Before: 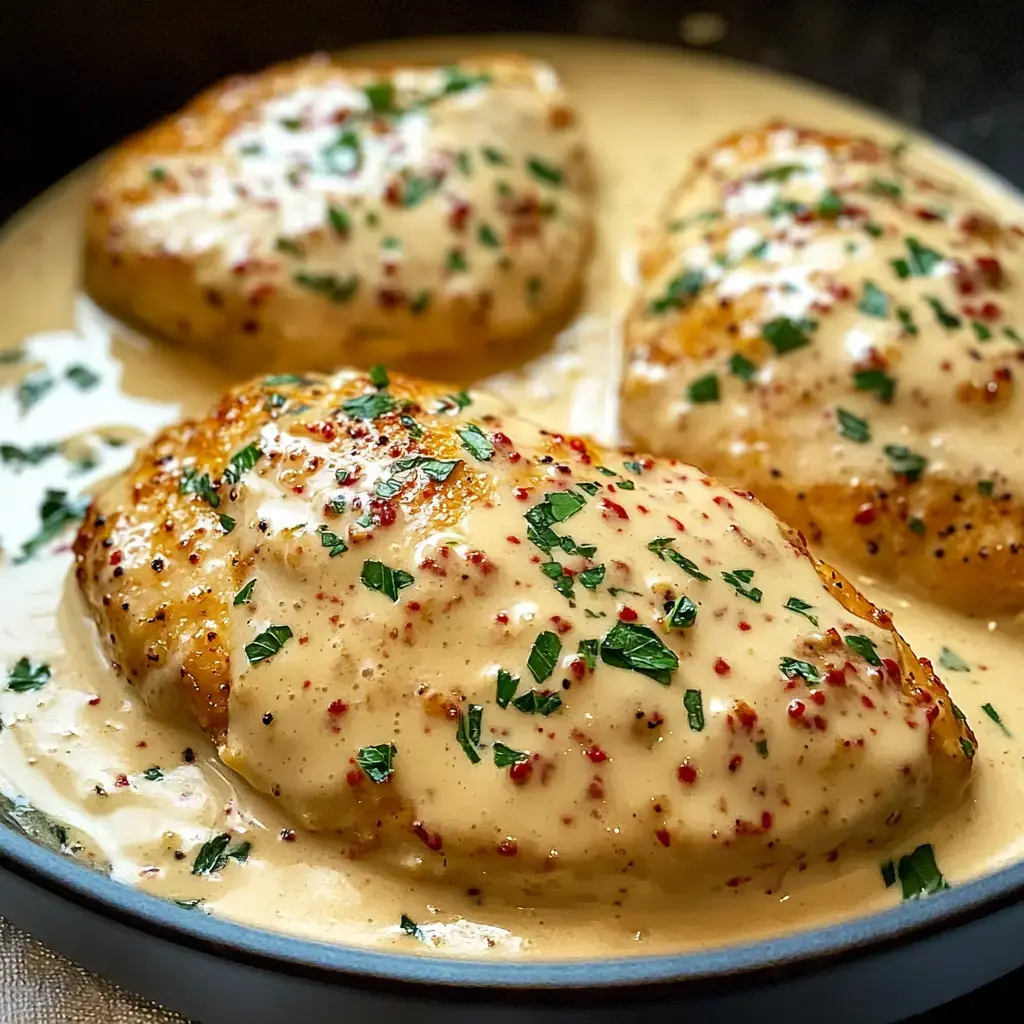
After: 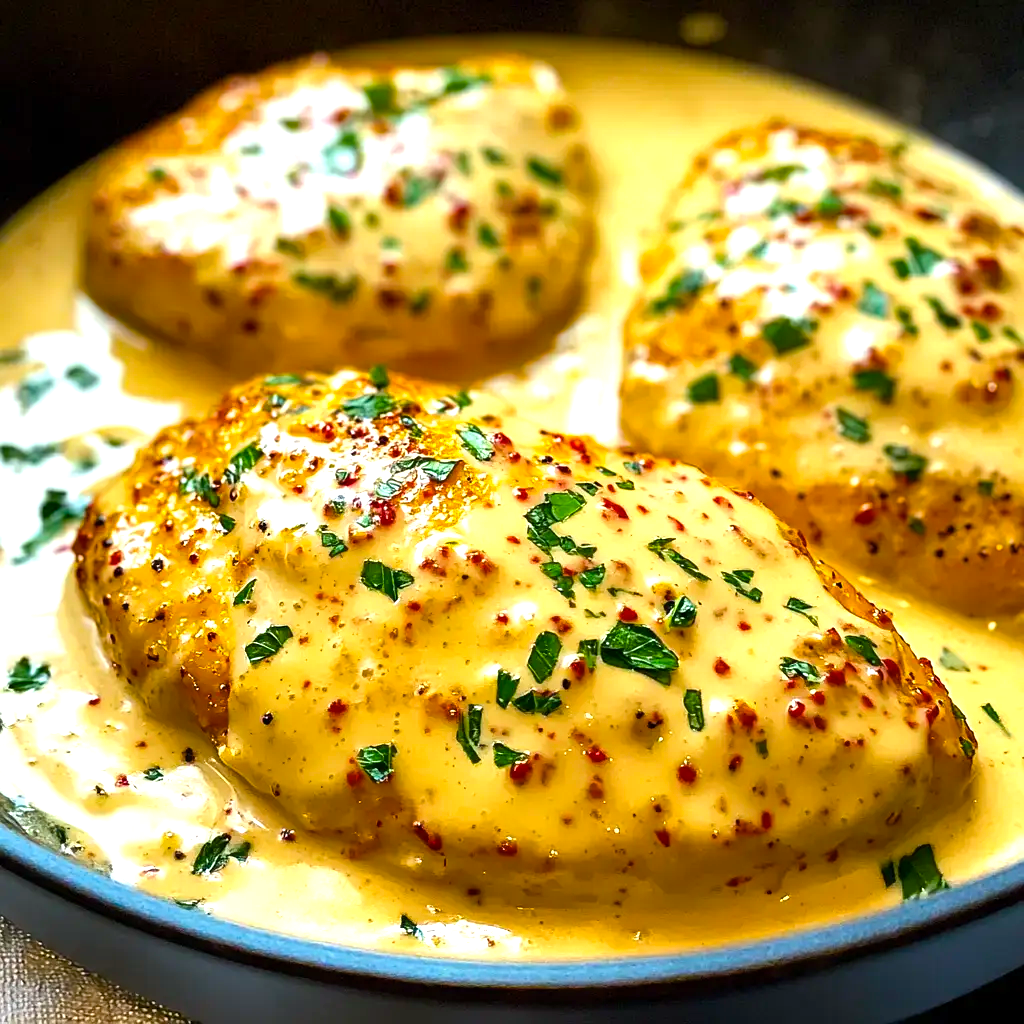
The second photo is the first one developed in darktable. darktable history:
color balance rgb: linear chroma grading › global chroma 14.458%, perceptual saturation grading › global saturation 17.27%, perceptual brilliance grading › global brilliance 17.35%, global vibrance 20%
